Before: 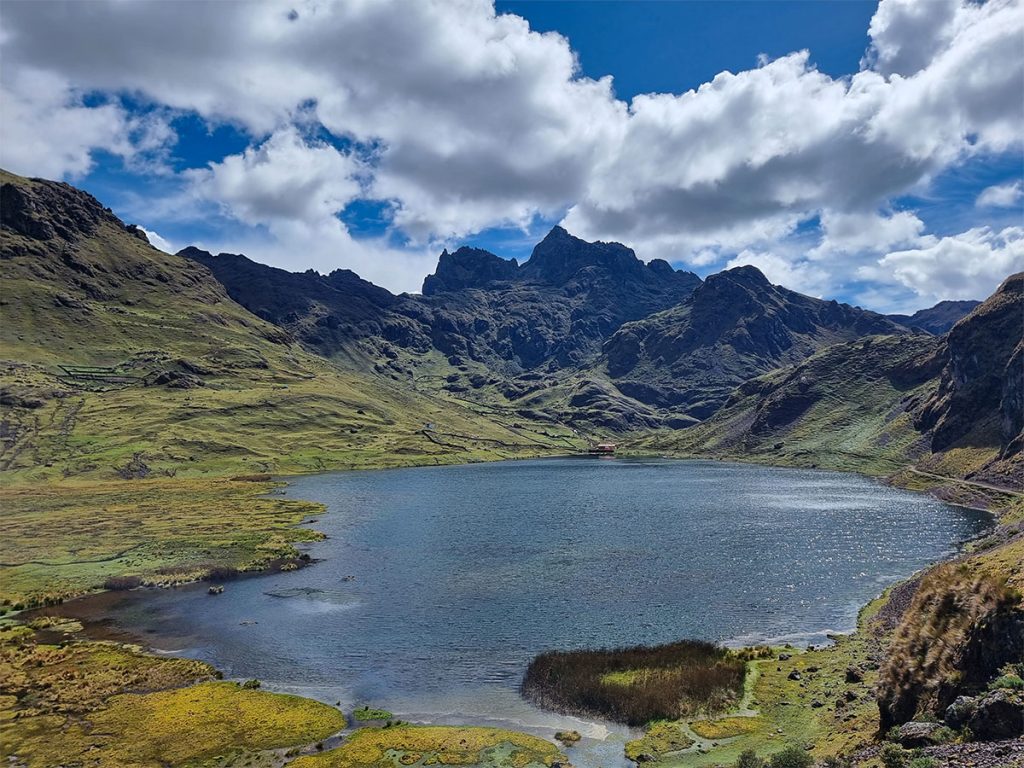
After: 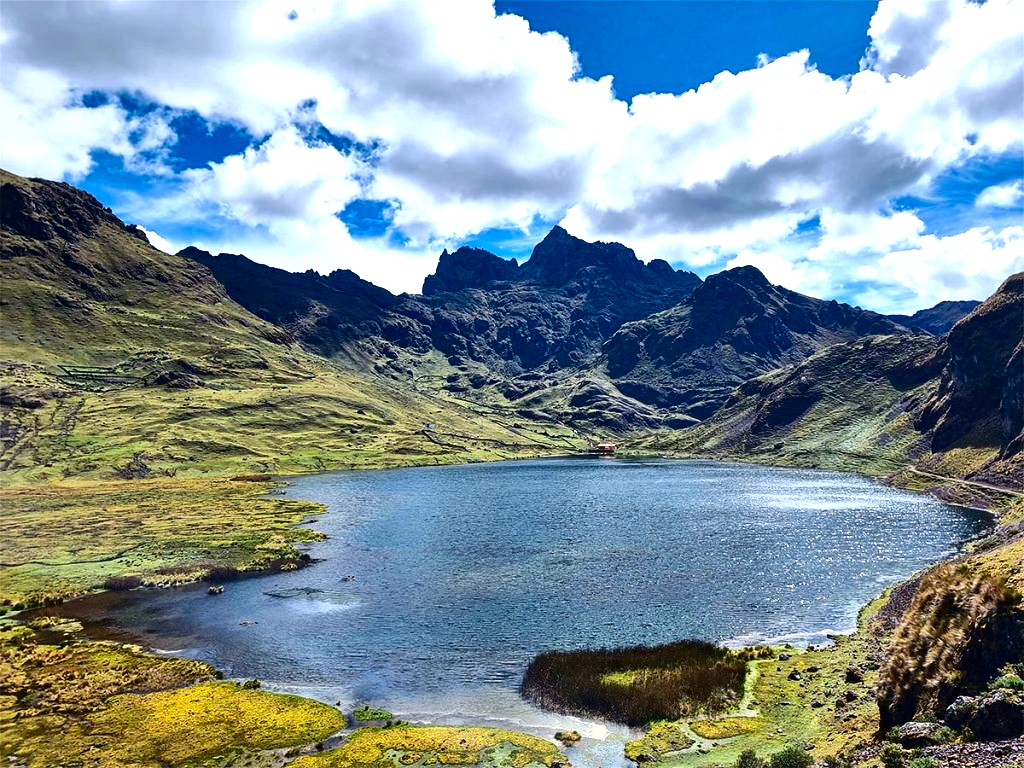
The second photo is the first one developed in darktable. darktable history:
exposure: black level correction 0, exposure 1.101 EV, compensate highlight preservation false
contrast brightness saturation: contrast 0.194, brightness -0.22, saturation 0.119
